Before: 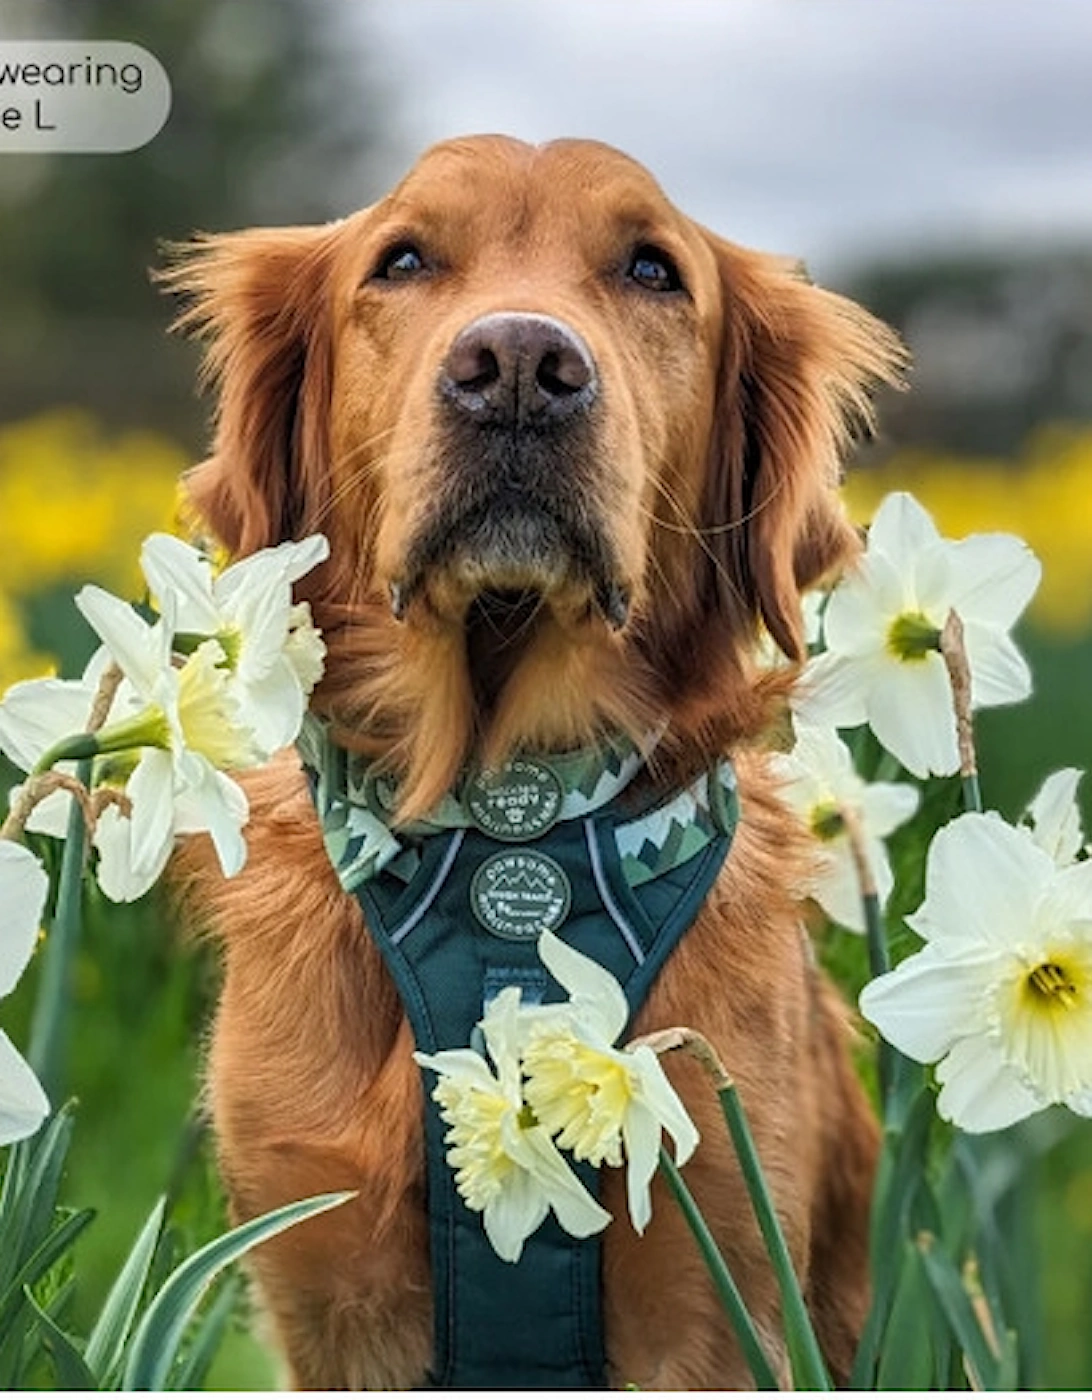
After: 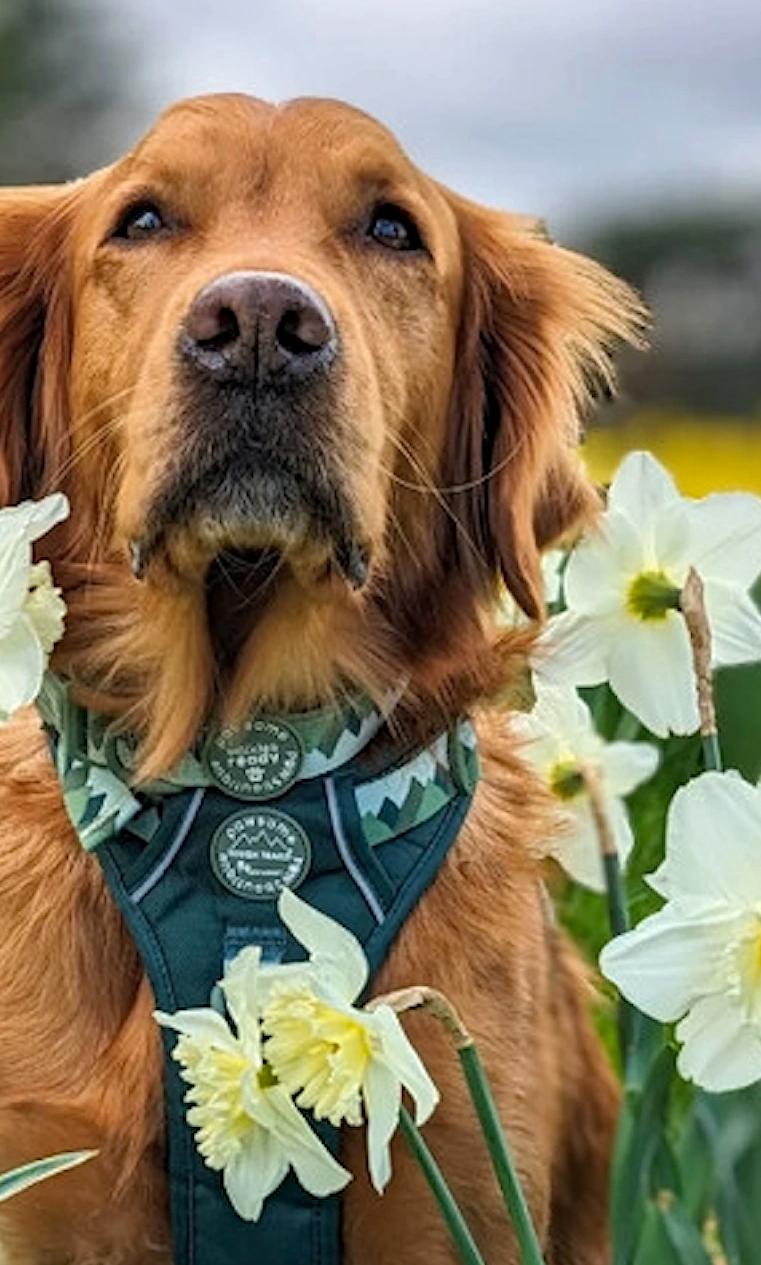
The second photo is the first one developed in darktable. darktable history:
haze removal: compatibility mode true, adaptive false
crop and rotate: left 23.843%, top 2.939%, right 6.445%, bottom 6.654%
